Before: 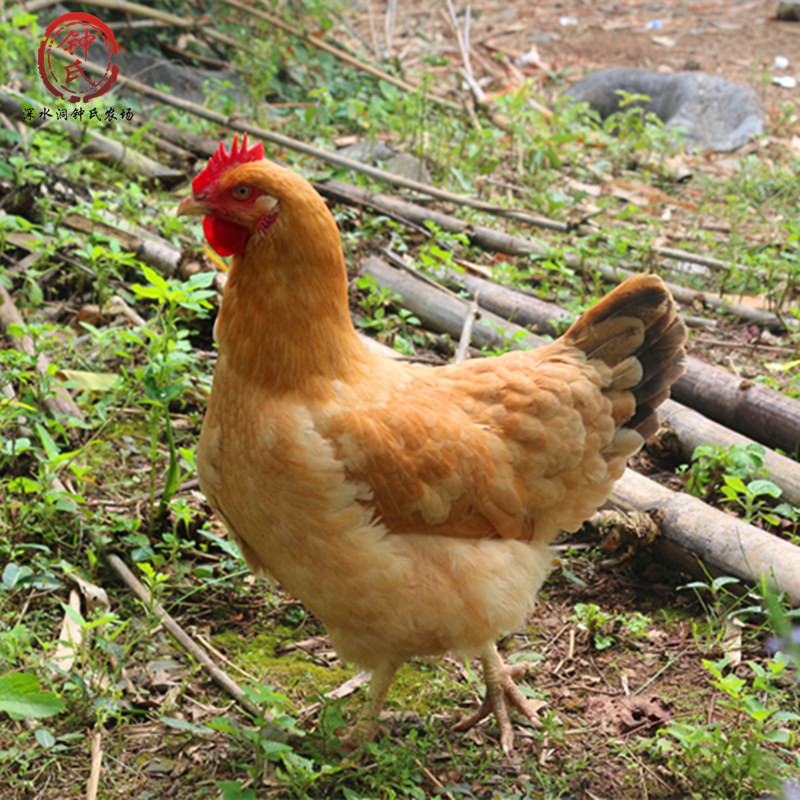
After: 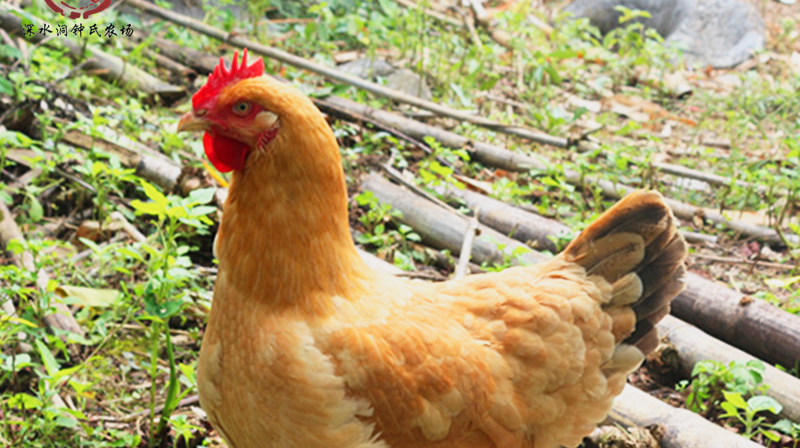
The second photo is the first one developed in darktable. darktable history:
crop and rotate: top 10.605%, bottom 33.274%
base curve: curves: ch0 [(0, 0) (0.088, 0.125) (0.176, 0.251) (0.354, 0.501) (0.613, 0.749) (1, 0.877)], preserve colors none
